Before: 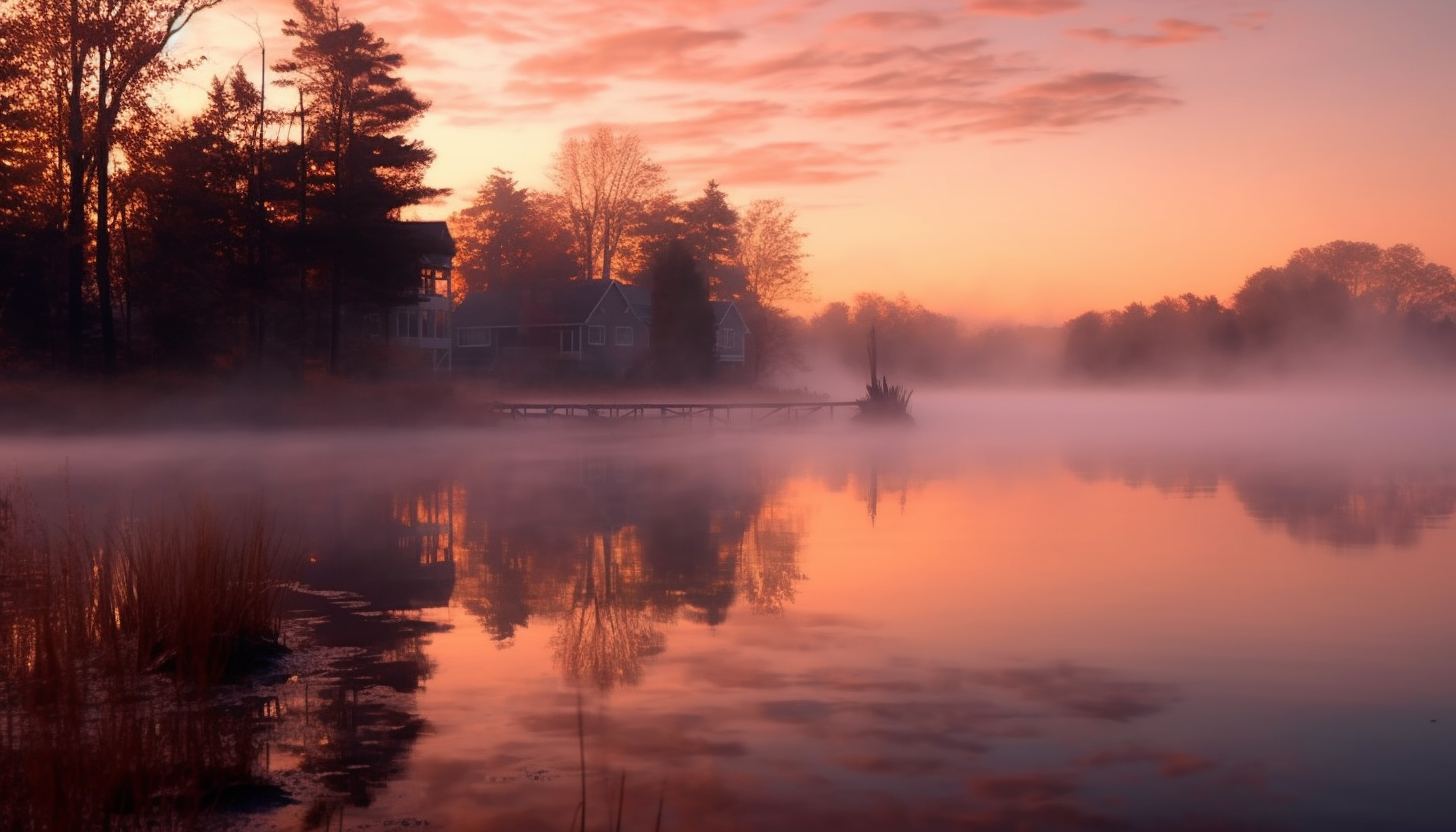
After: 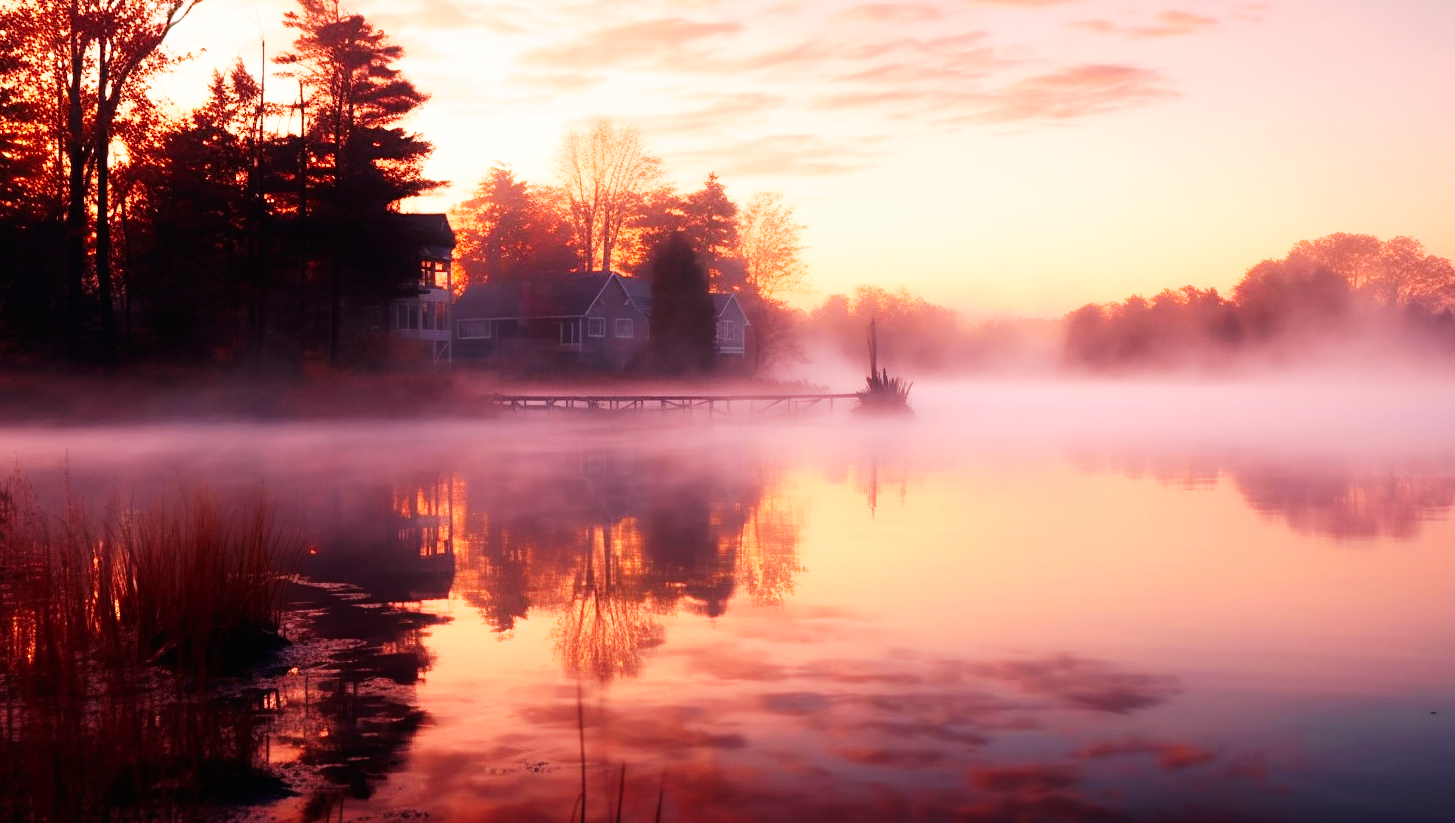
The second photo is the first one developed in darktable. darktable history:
base curve: curves: ch0 [(0, 0) (0.007, 0.004) (0.027, 0.03) (0.046, 0.07) (0.207, 0.54) (0.442, 0.872) (0.673, 0.972) (1, 1)], preserve colors none
crop: top 1.049%, right 0.001%
